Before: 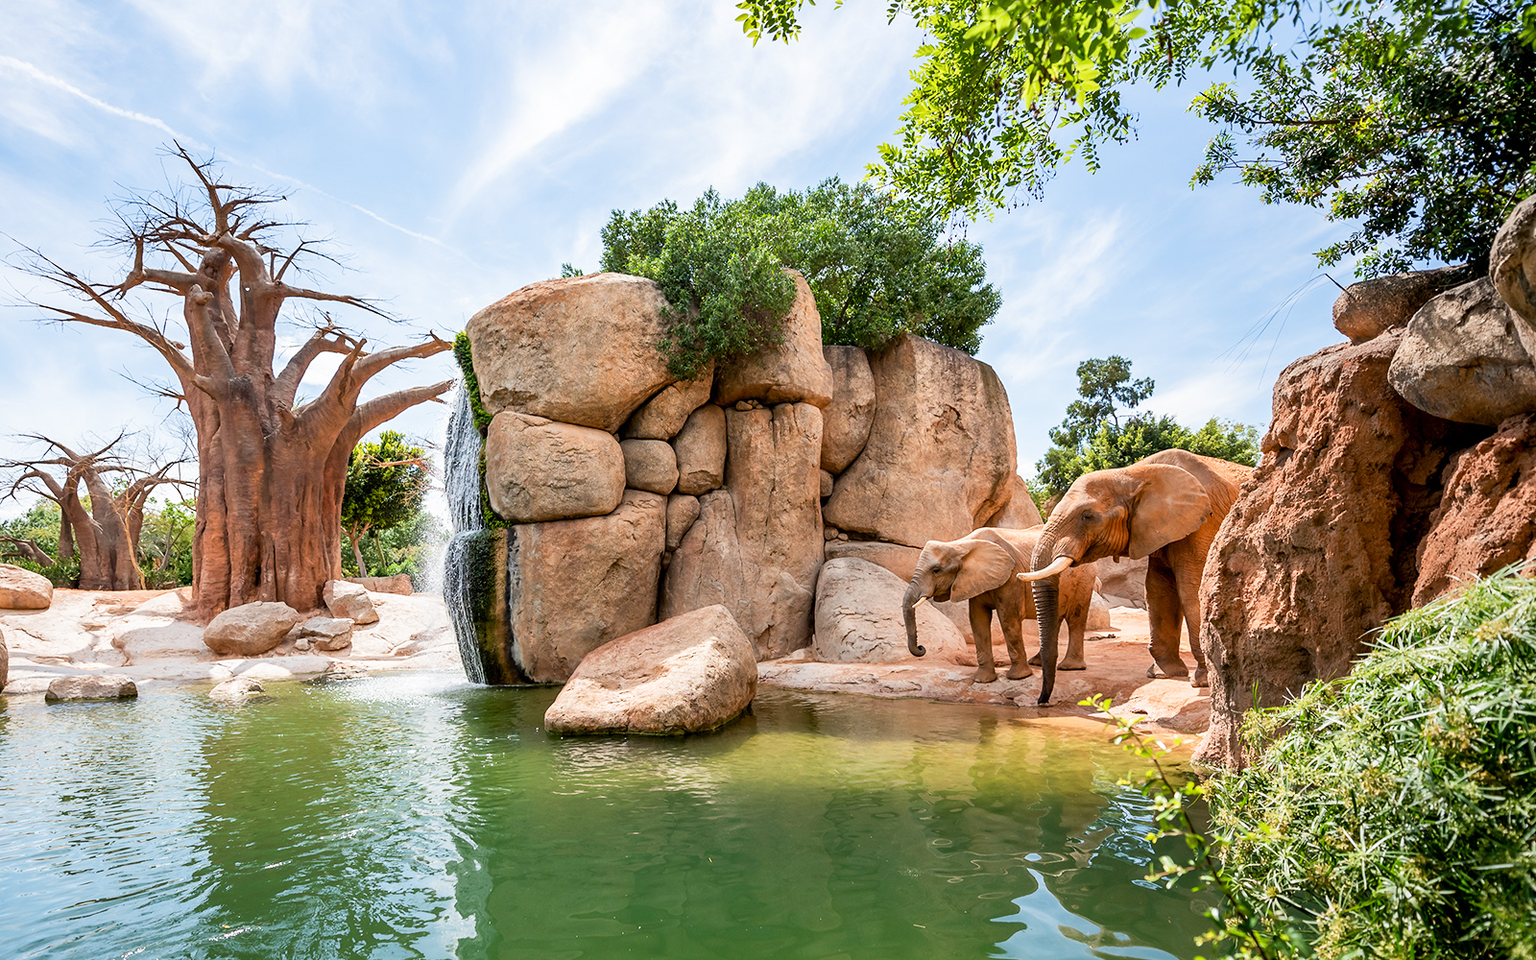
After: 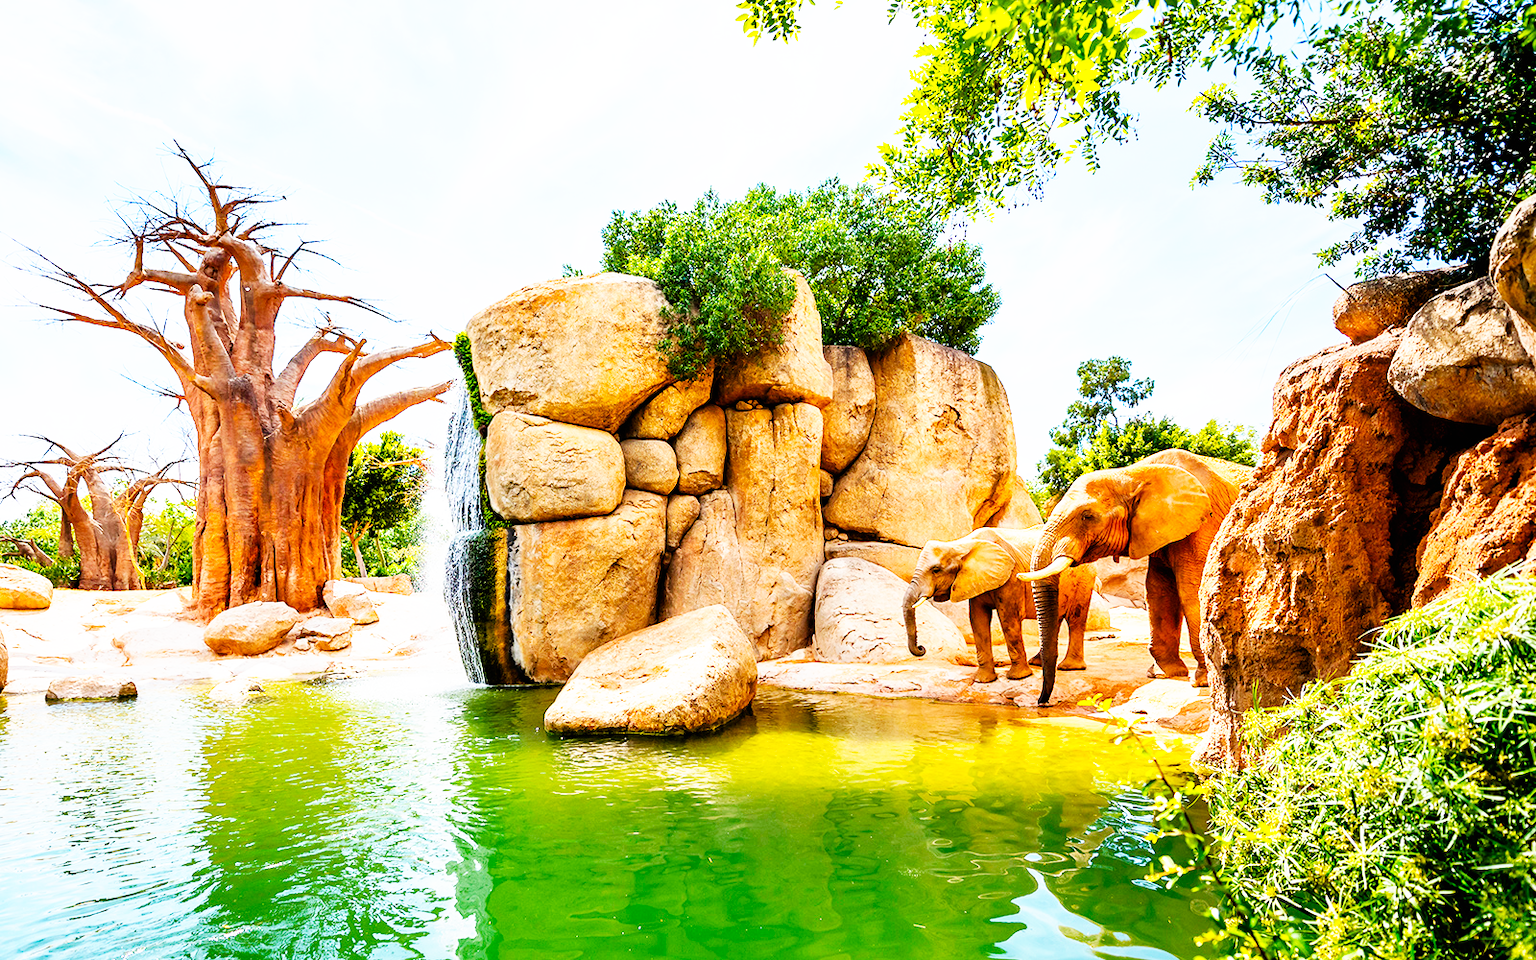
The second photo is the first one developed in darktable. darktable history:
color balance rgb: linear chroma grading › global chroma 15%, perceptual saturation grading › global saturation 30%
base curve: curves: ch0 [(0, 0) (0.007, 0.004) (0.027, 0.03) (0.046, 0.07) (0.207, 0.54) (0.442, 0.872) (0.673, 0.972) (1, 1)], preserve colors none
